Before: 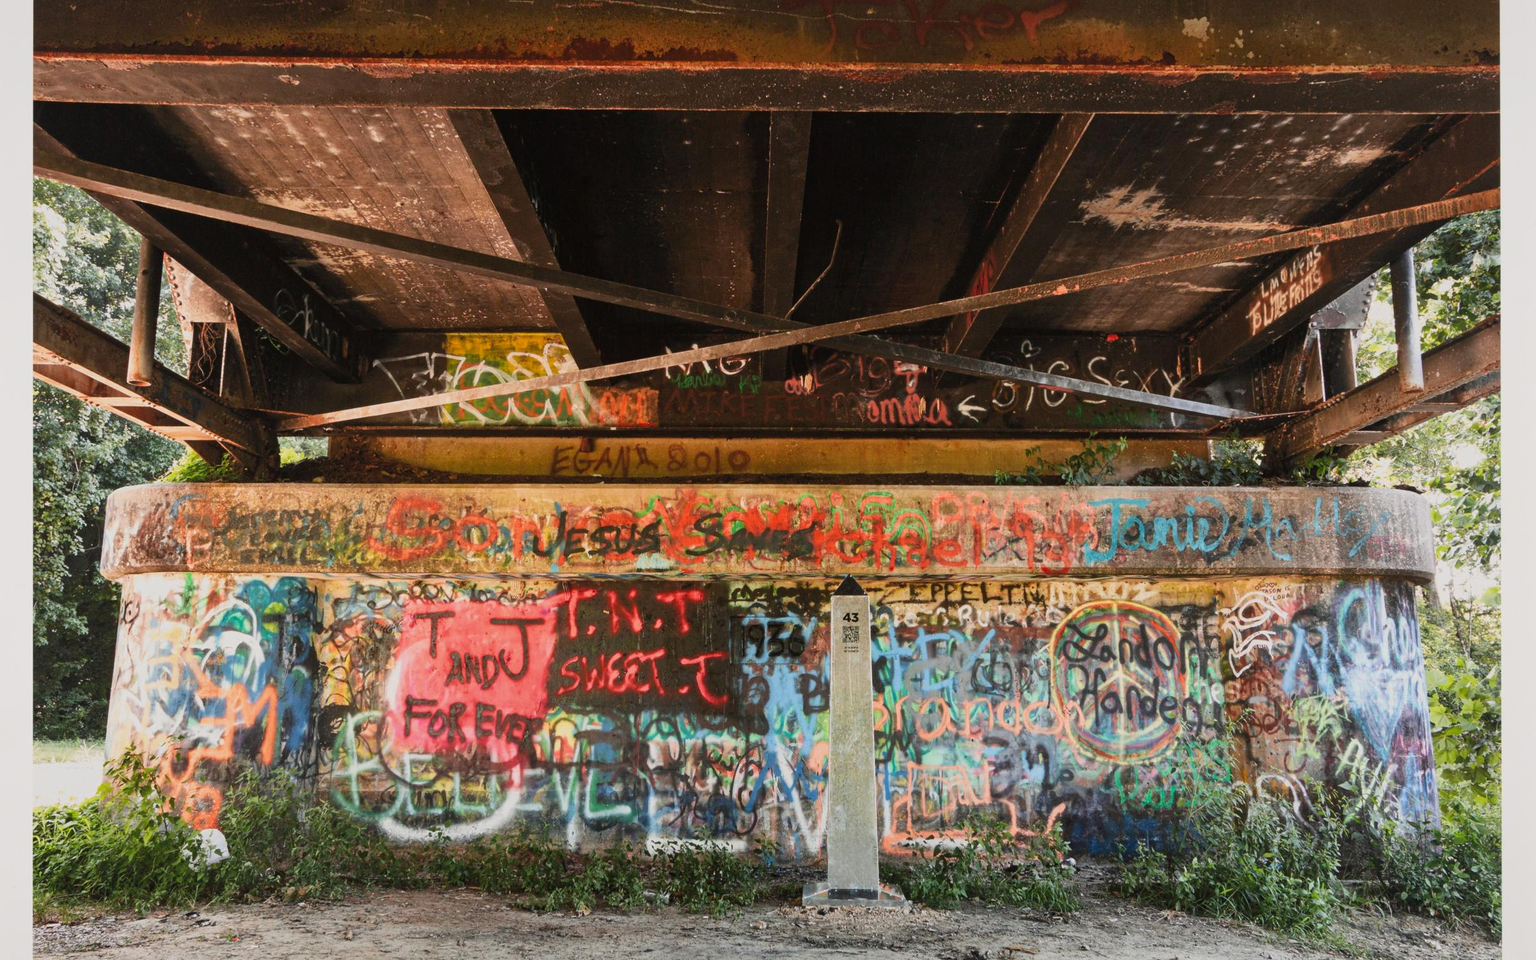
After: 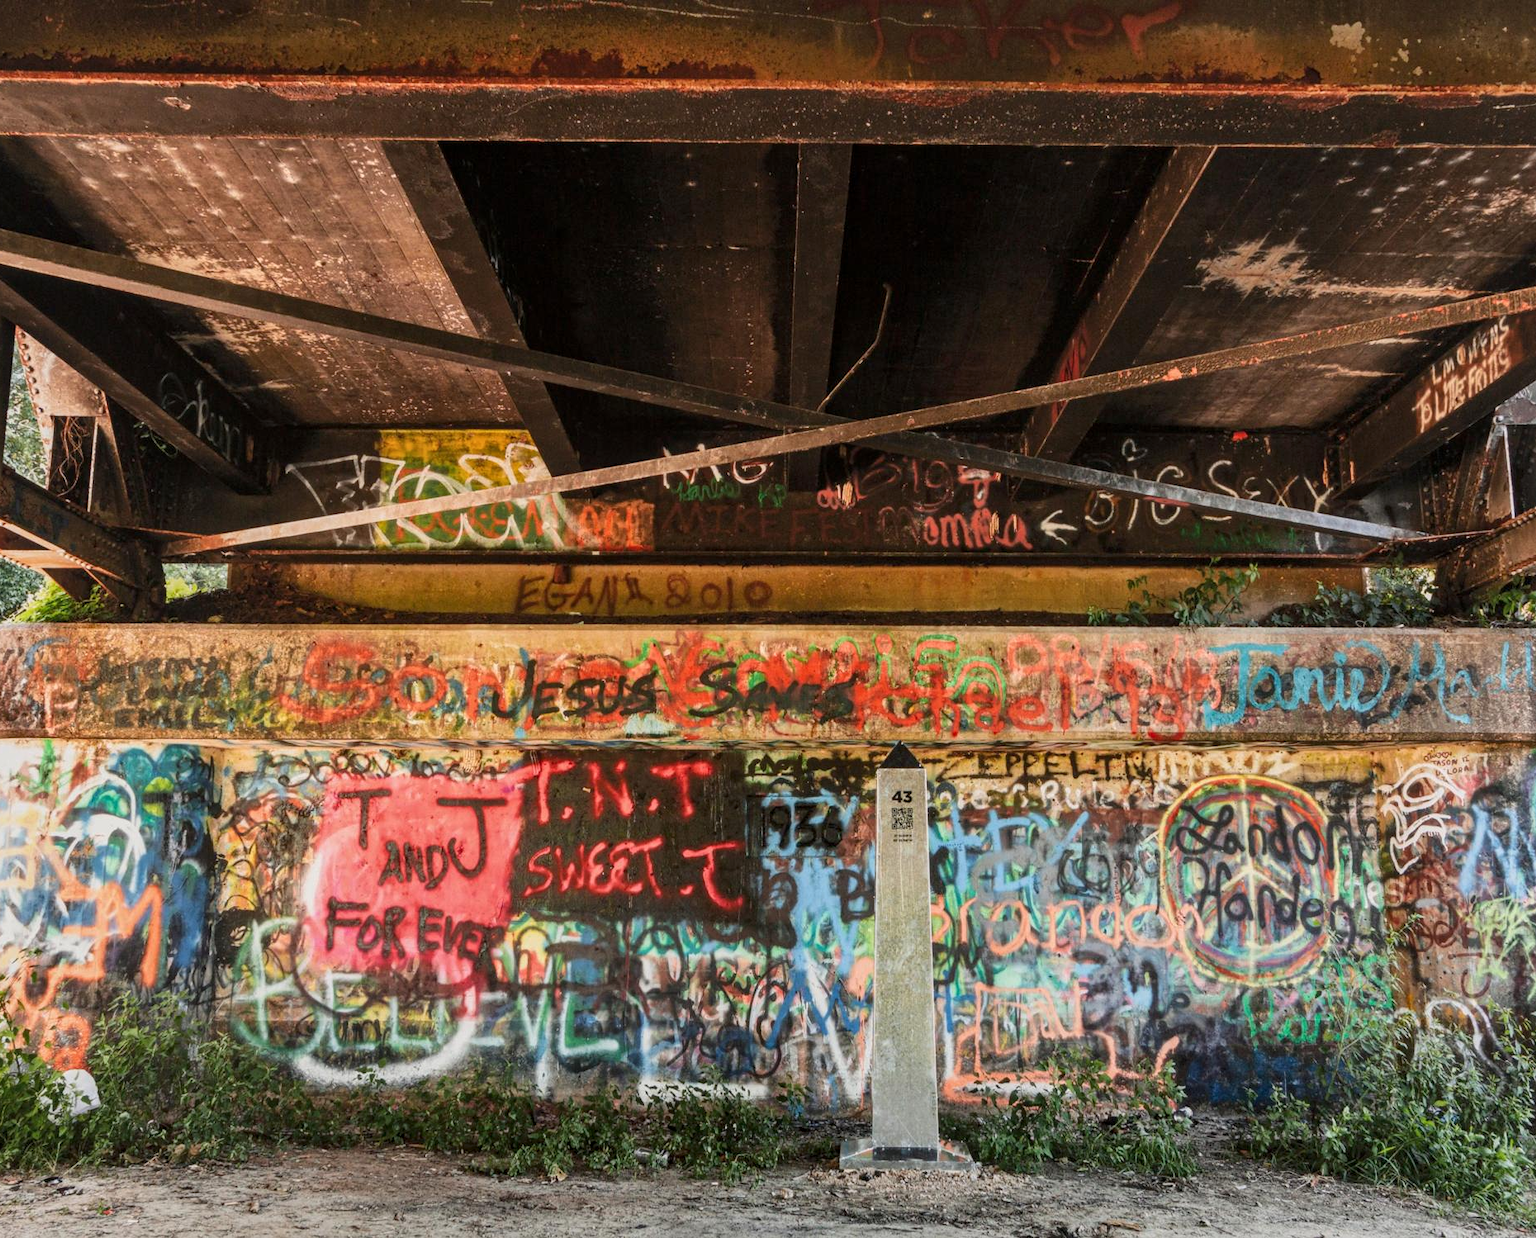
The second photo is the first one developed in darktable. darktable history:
crop: left 9.88%, right 12.584%
local contrast: on, module defaults
